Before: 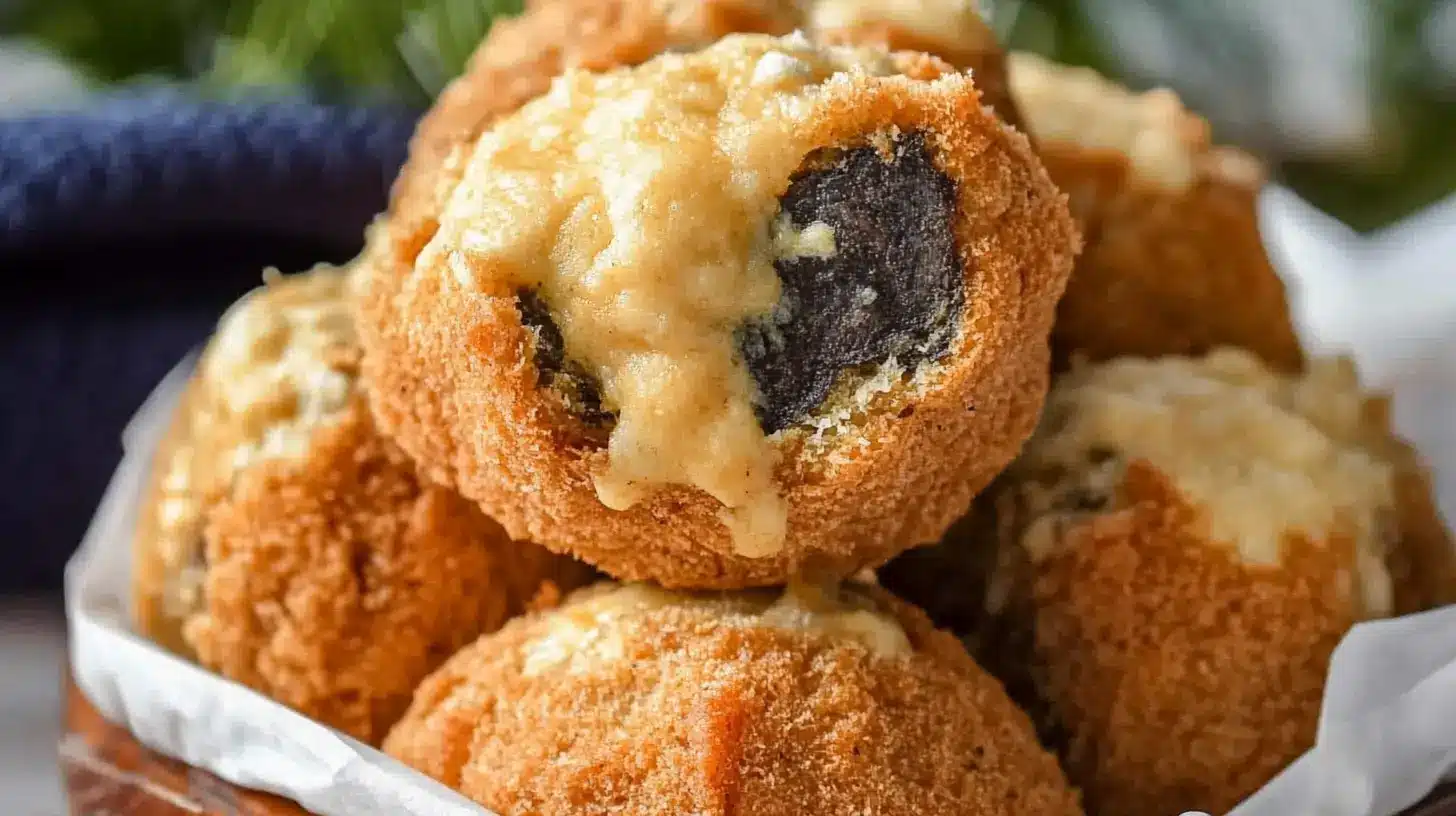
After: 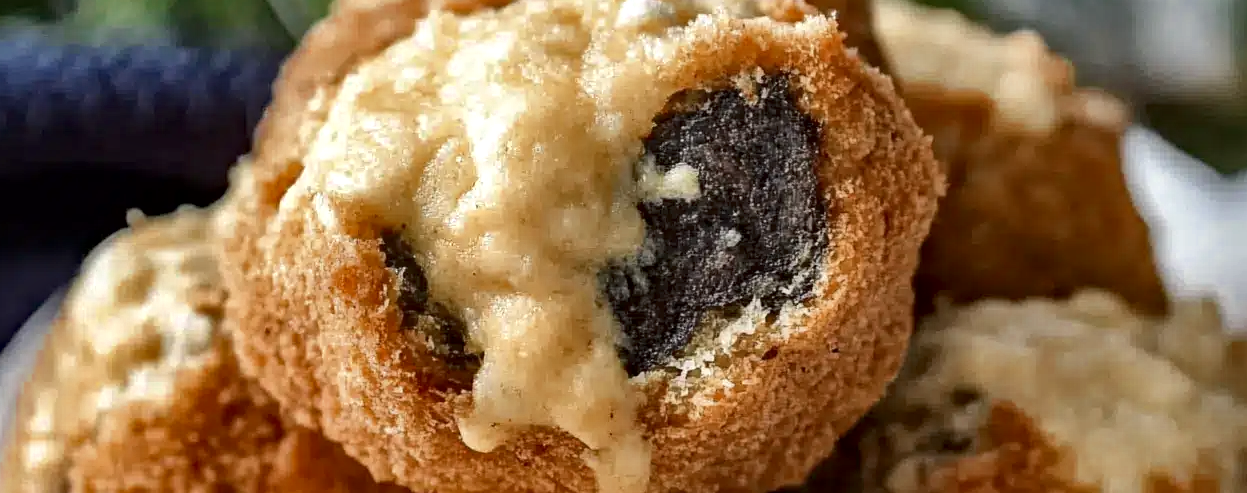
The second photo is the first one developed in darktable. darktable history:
crop and rotate: left 9.345%, top 7.22%, right 4.982%, bottom 32.331%
haze removal: compatibility mode true, adaptive false
color zones: curves: ch0 [(0, 0.5) (0.125, 0.4) (0.25, 0.5) (0.375, 0.4) (0.5, 0.4) (0.625, 0.35) (0.75, 0.35) (0.875, 0.5)]; ch1 [(0, 0.35) (0.125, 0.45) (0.25, 0.35) (0.375, 0.35) (0.5, 0.35) (0.625, 0.35) (0.75, 0.45) (0.875, 0.35)]; ch2 [(0, 0.6) (0.125, 0.5) (0.25, 0.5) (0.375, 0.6) (0.5, 0.6) (0.625, 0.5) (0.75, 0.5) (0.875, 0.5)]
local contrast: mode bilateral grid, contrast 25, coarseness 60, detail 151%, midtone range 0.2
